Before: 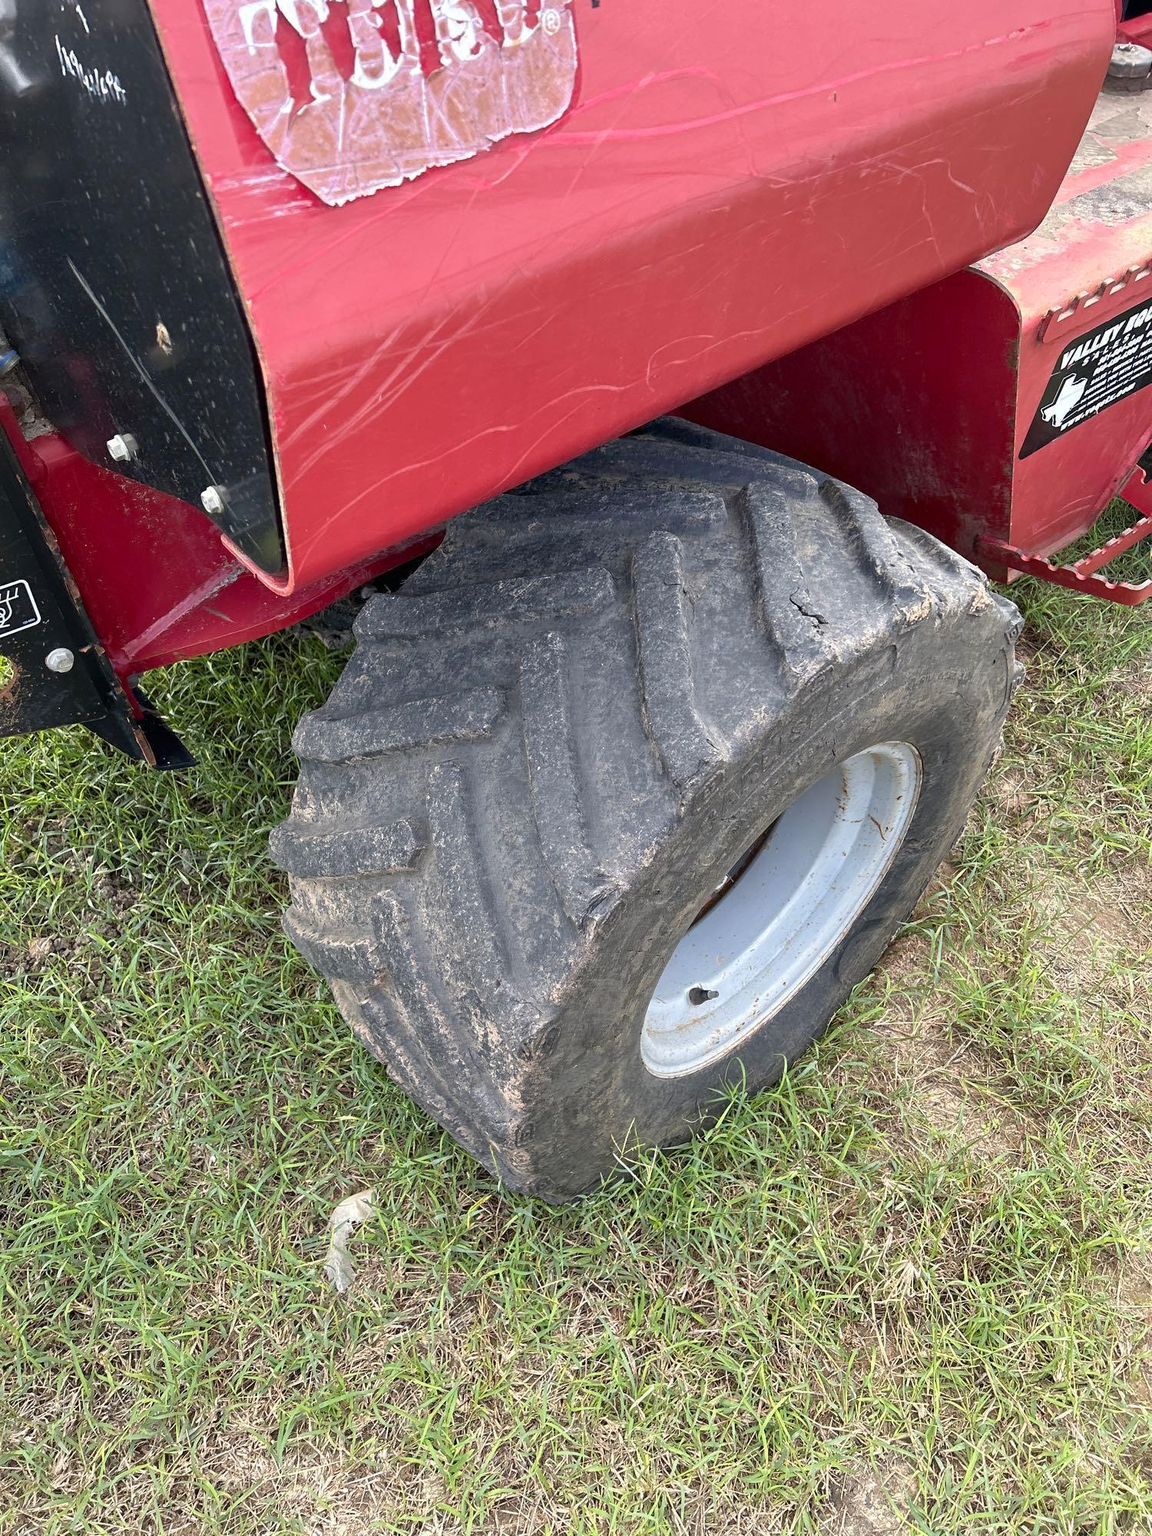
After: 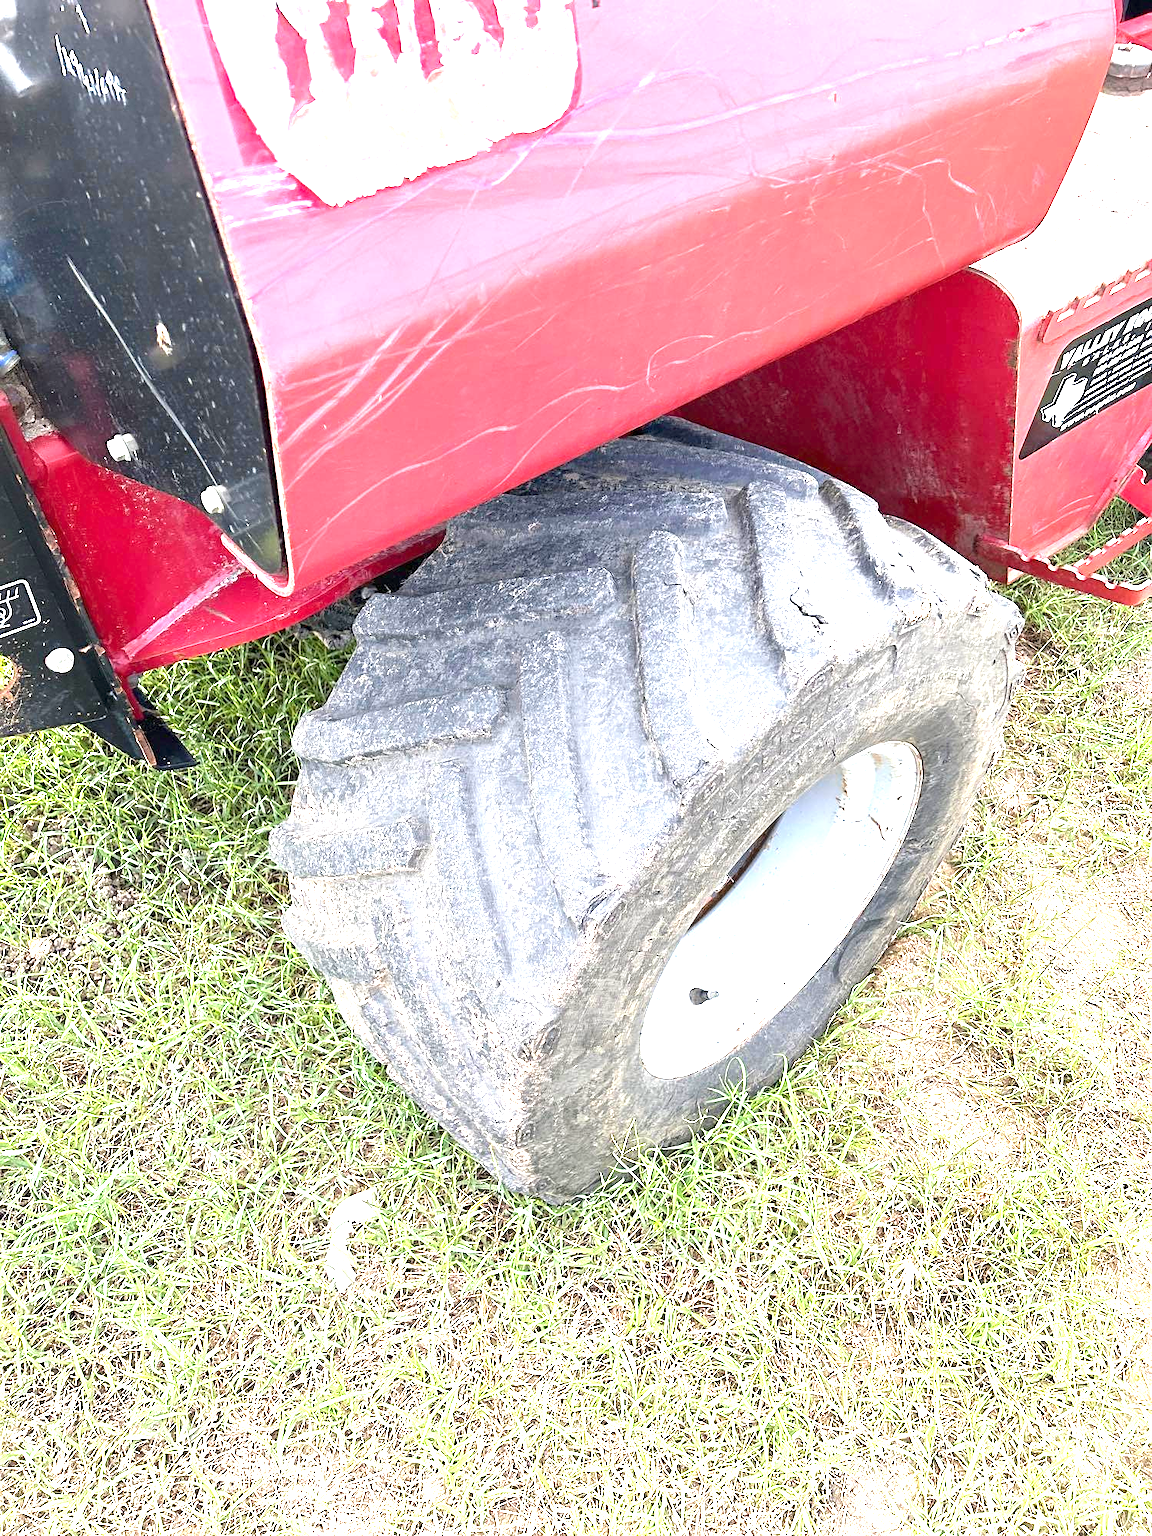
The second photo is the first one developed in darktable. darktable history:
exposure: exposure 2.001 EV, compensate exposure bias true, compensate highlight preservation false
sharpen: amount 0.216
